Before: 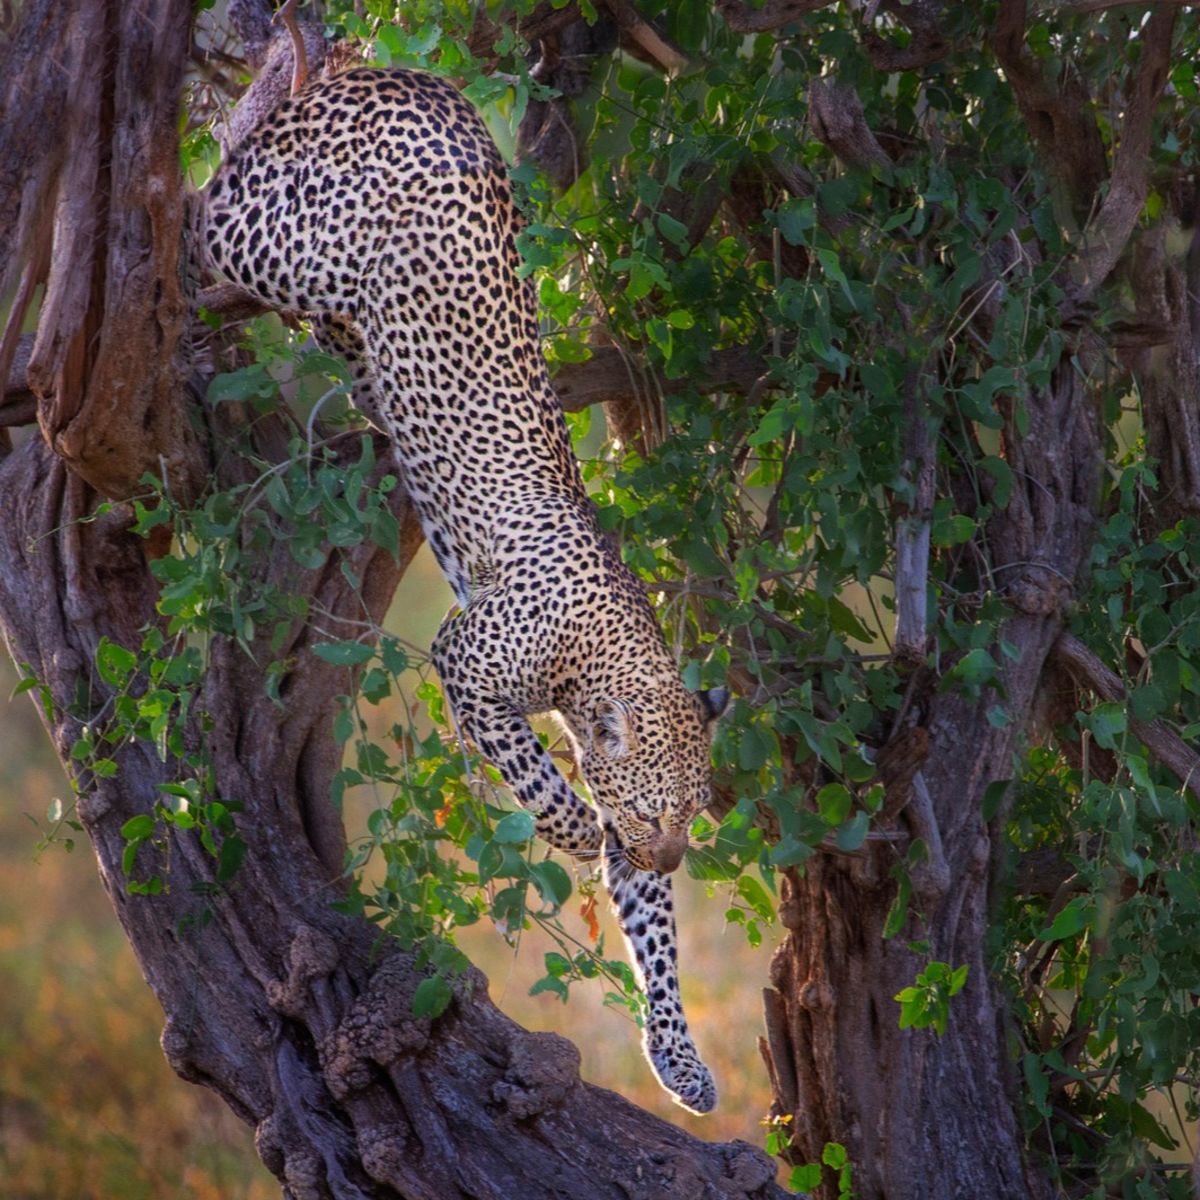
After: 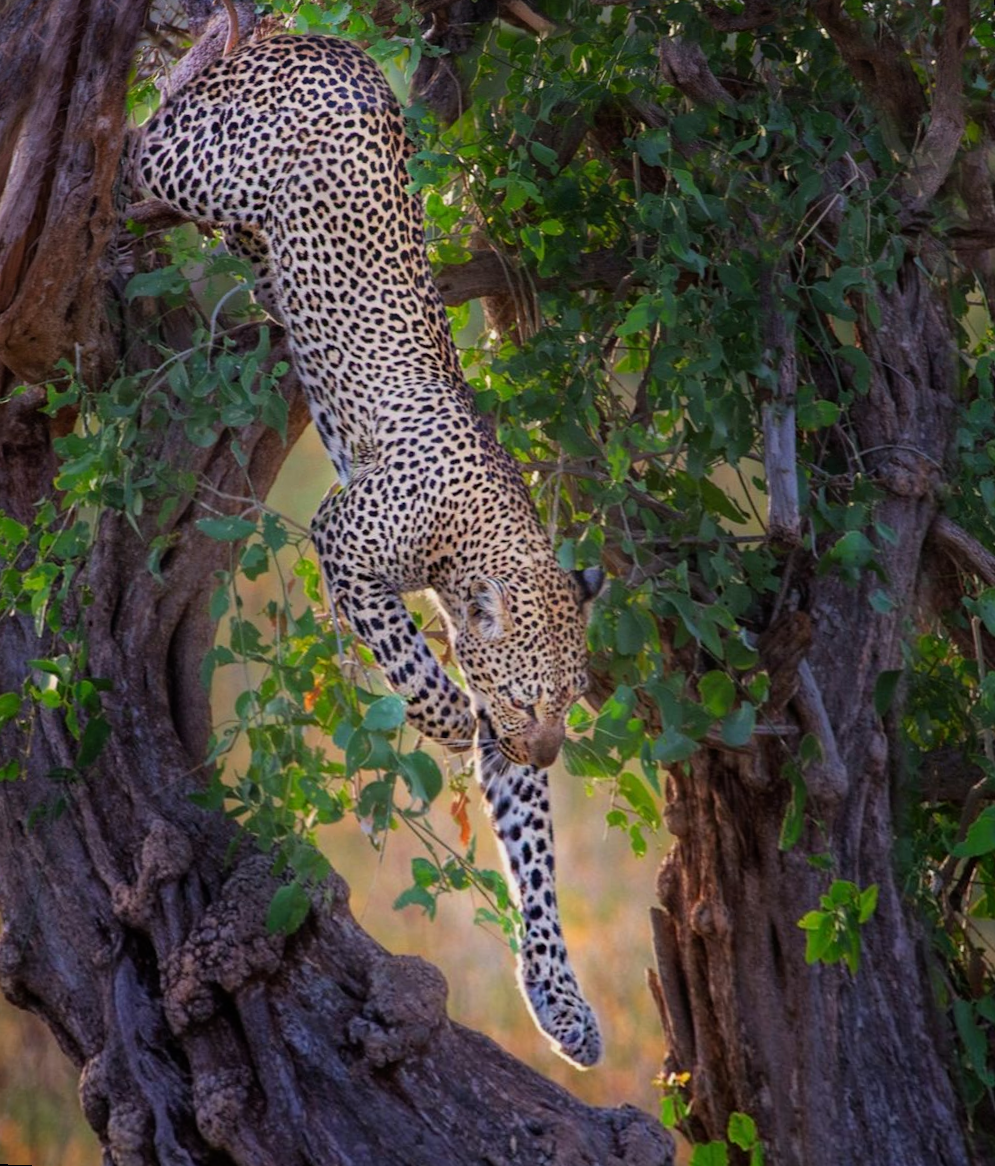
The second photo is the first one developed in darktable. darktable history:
rotate and perspective: rotation 0.72°, lens shift (vertical) -0.352, lens shift (horizontal) -0.051, crop left 0.152, crop right 0.859, crop top 0.019, crop bottom 0.964
filmic rgb: black relative exposure -11.35 EV, white relative exposure 3.22 EV, hardness 6.76, color science v6 (2022)
